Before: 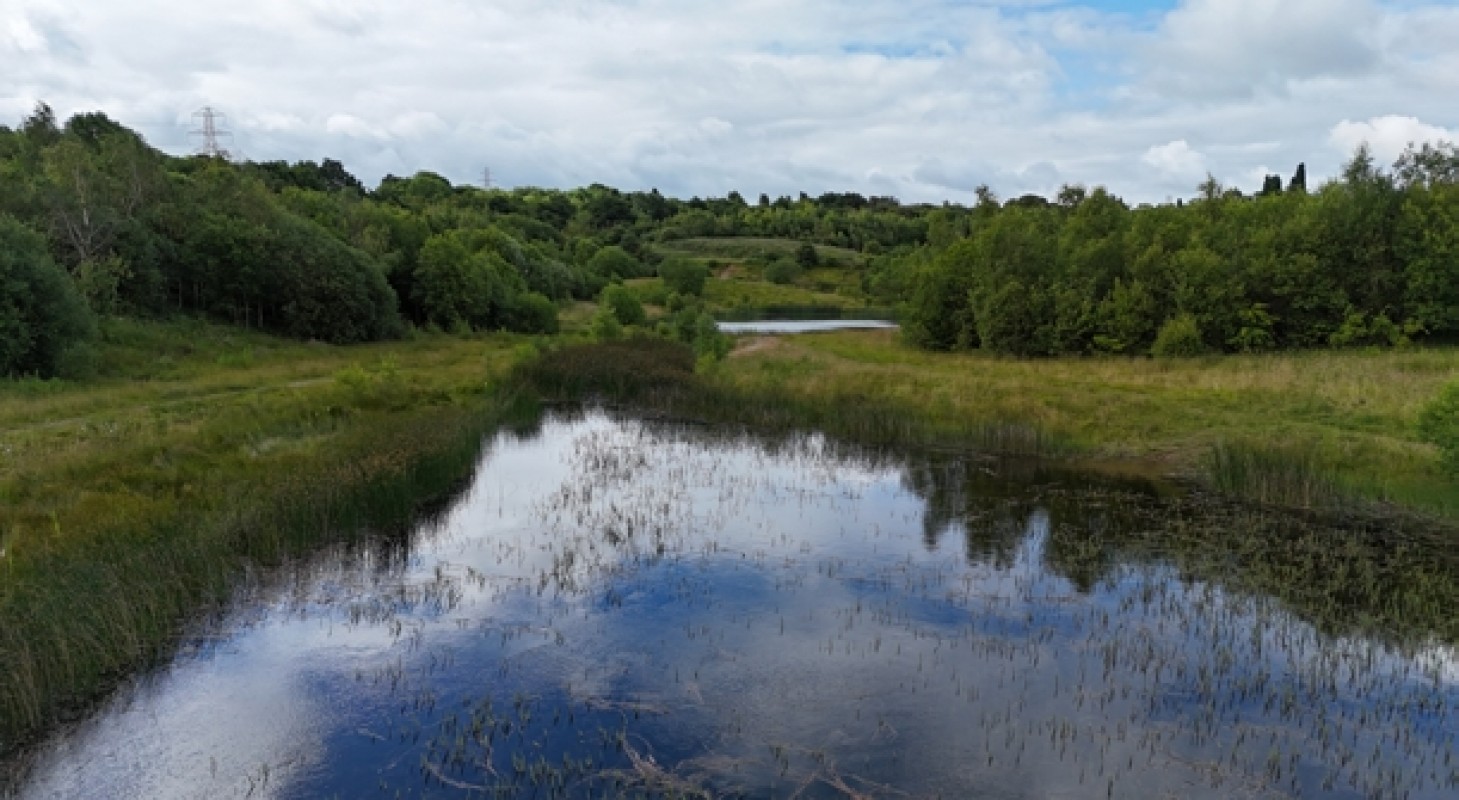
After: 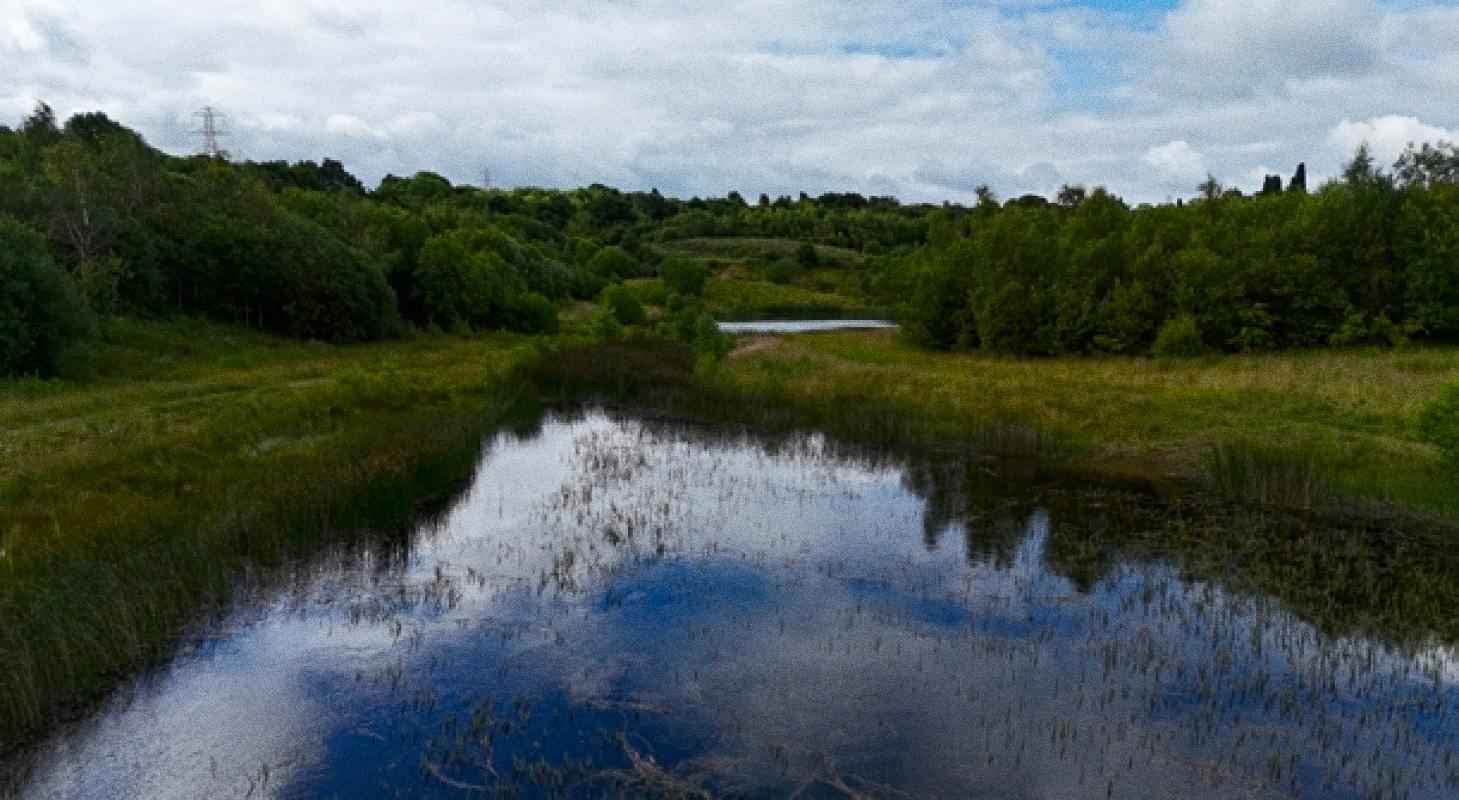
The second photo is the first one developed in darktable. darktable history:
grain: coarseness 0.09 ISO, strength 40%
contrast brightness saturation: contrast 0.07, brightness -0.14, saturation 0.11
